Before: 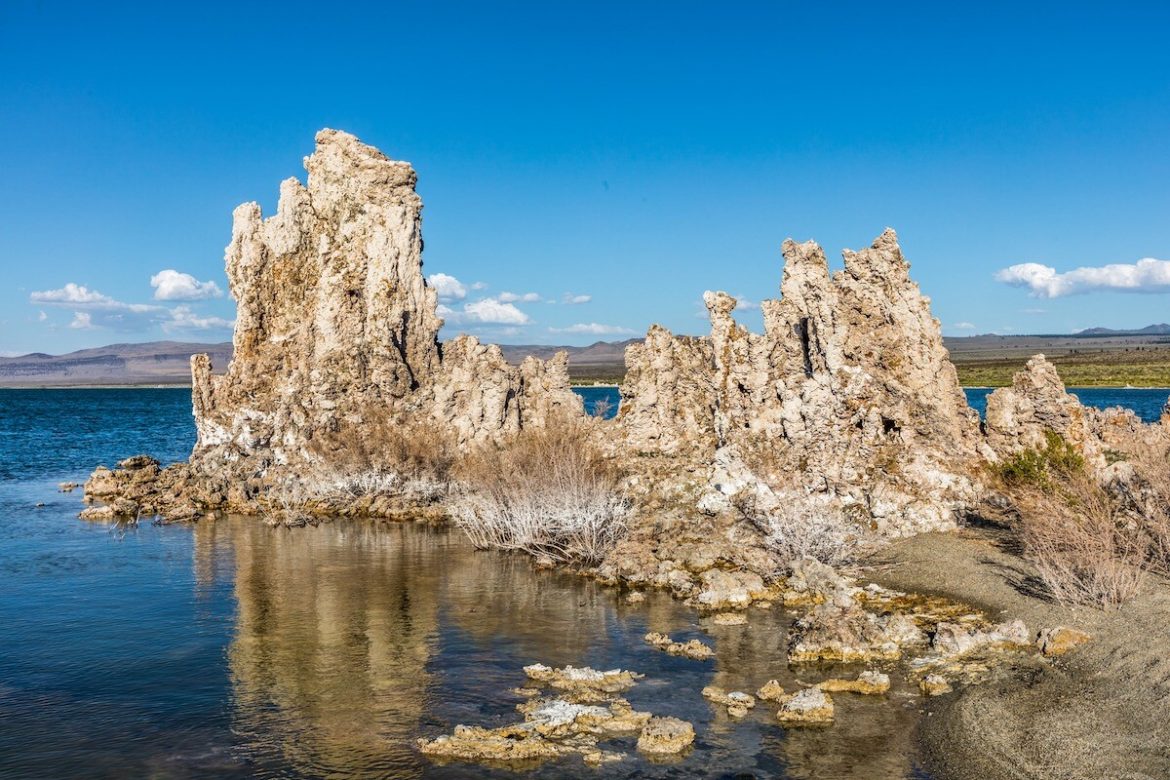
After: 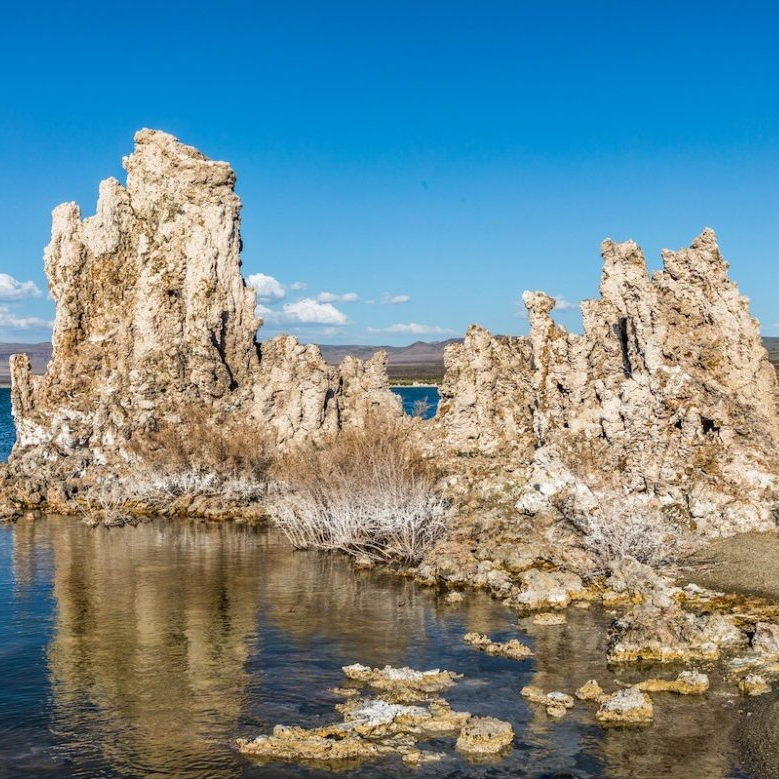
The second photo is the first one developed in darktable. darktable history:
crop and rotate: left 15.553%, right 17.8%
